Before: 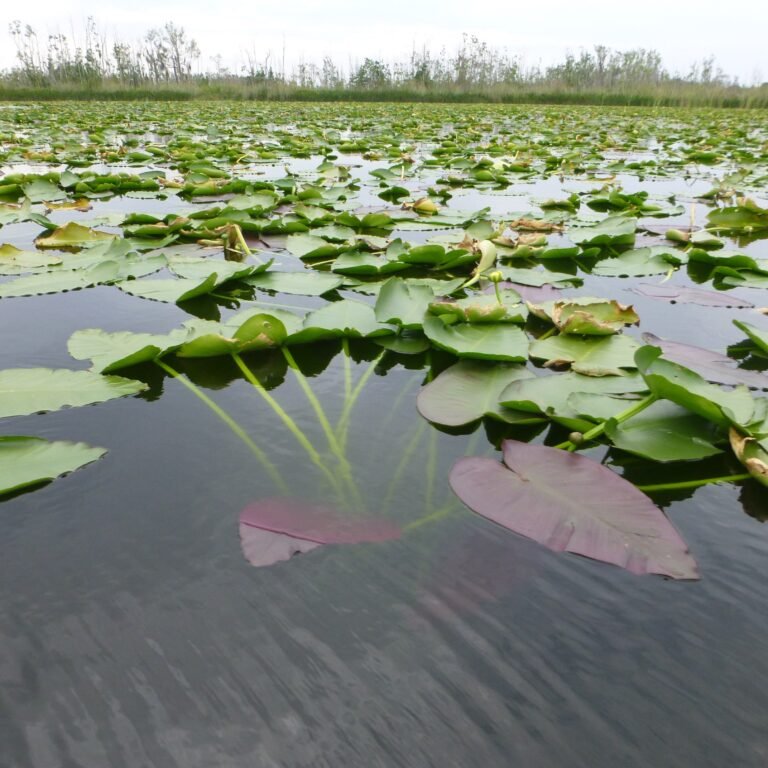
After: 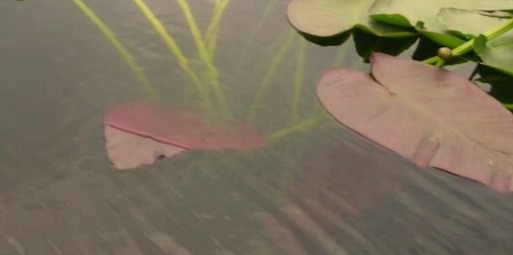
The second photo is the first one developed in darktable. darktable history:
crop: left 18.091%, top 51.13%, right 17.525%, bottom 16.85%
rotate and perspective: rotation 2.27°, automatic cropping off
white balance: red 1.123, blue 0.83
